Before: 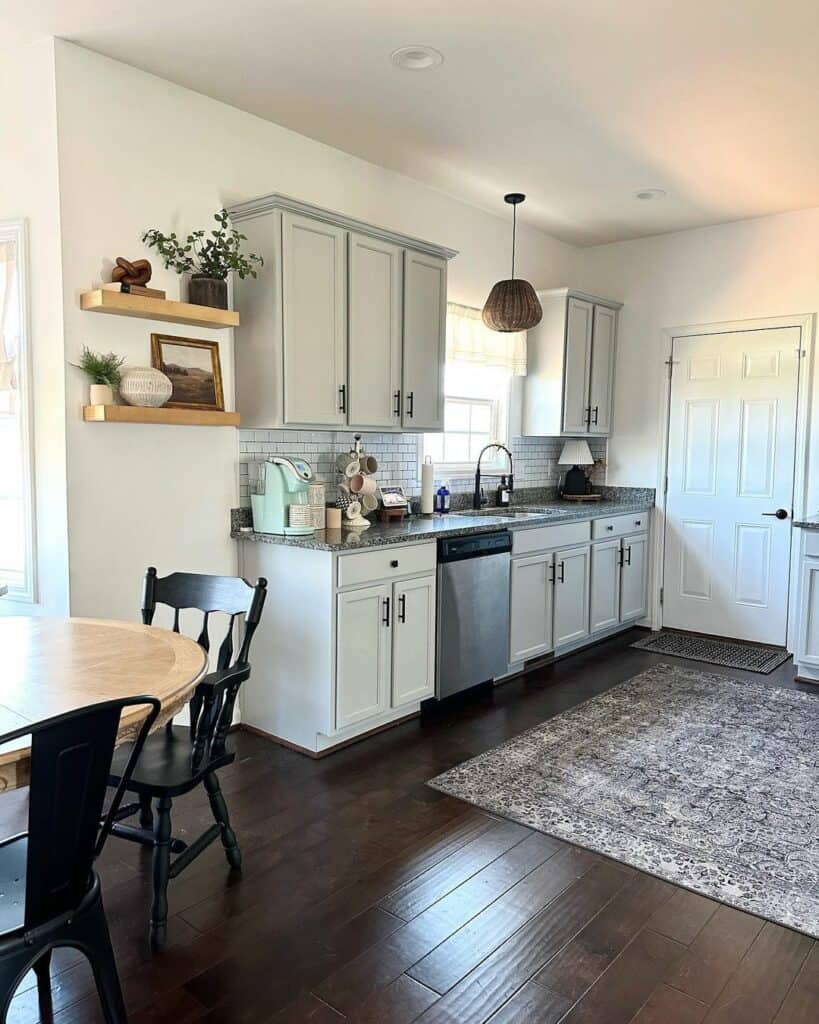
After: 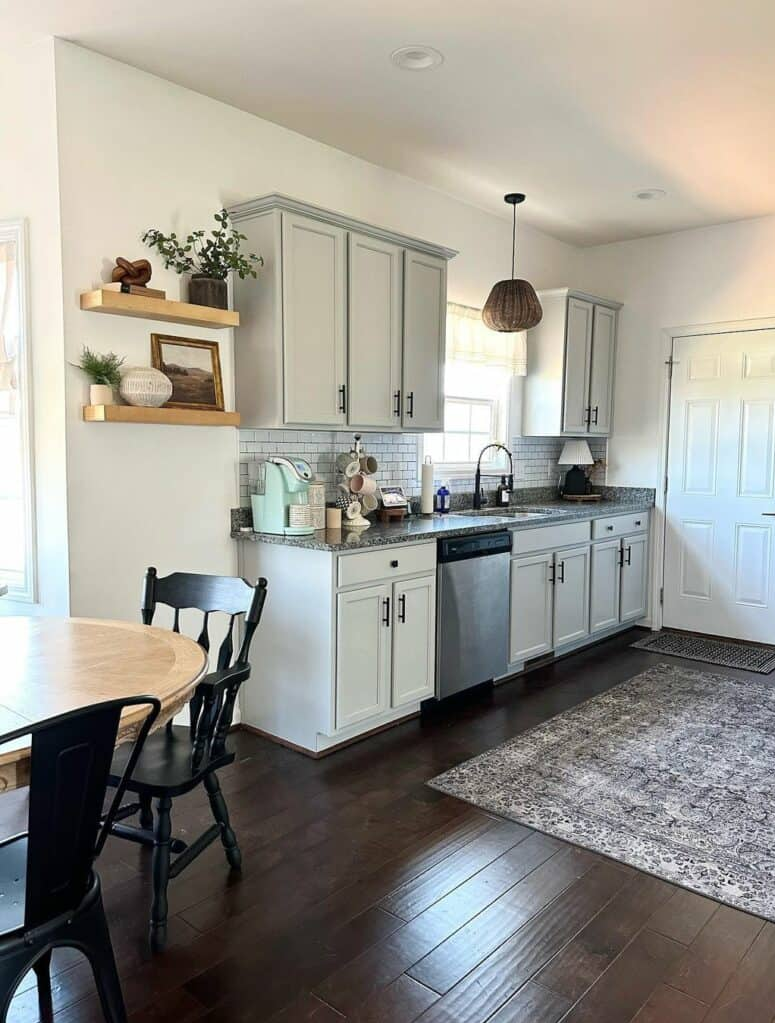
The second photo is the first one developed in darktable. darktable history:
crop and rotate: left 0%, right 5.319%
